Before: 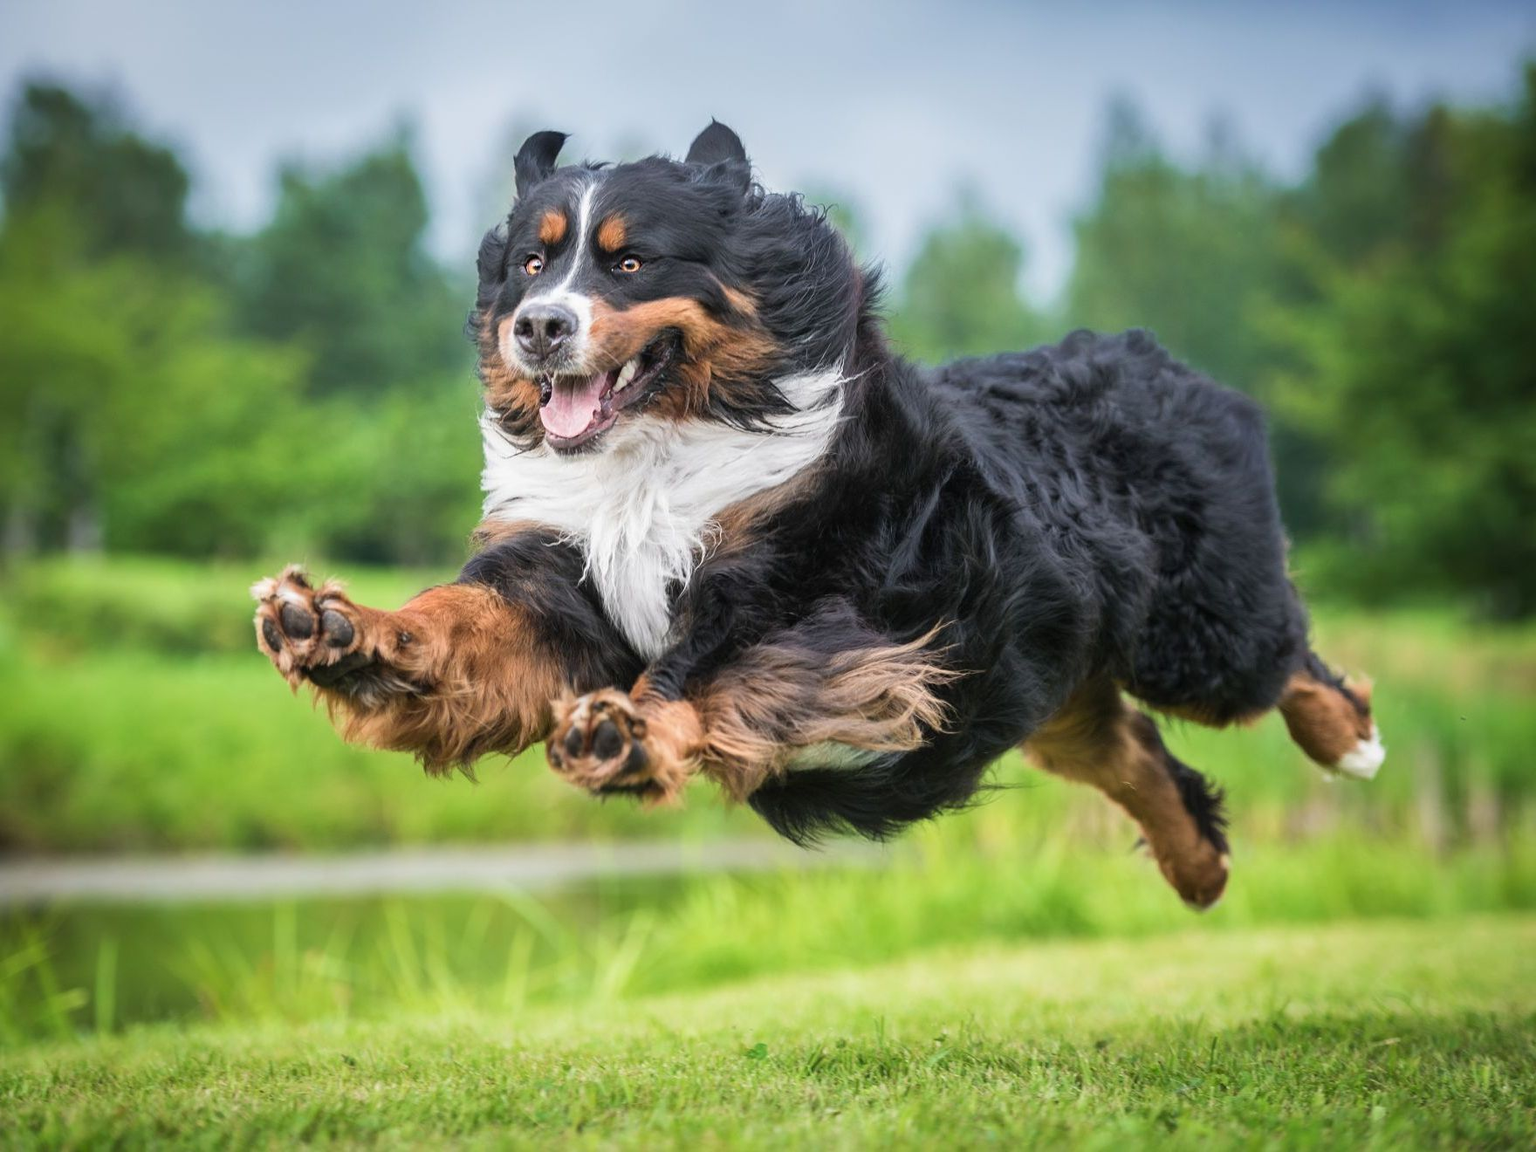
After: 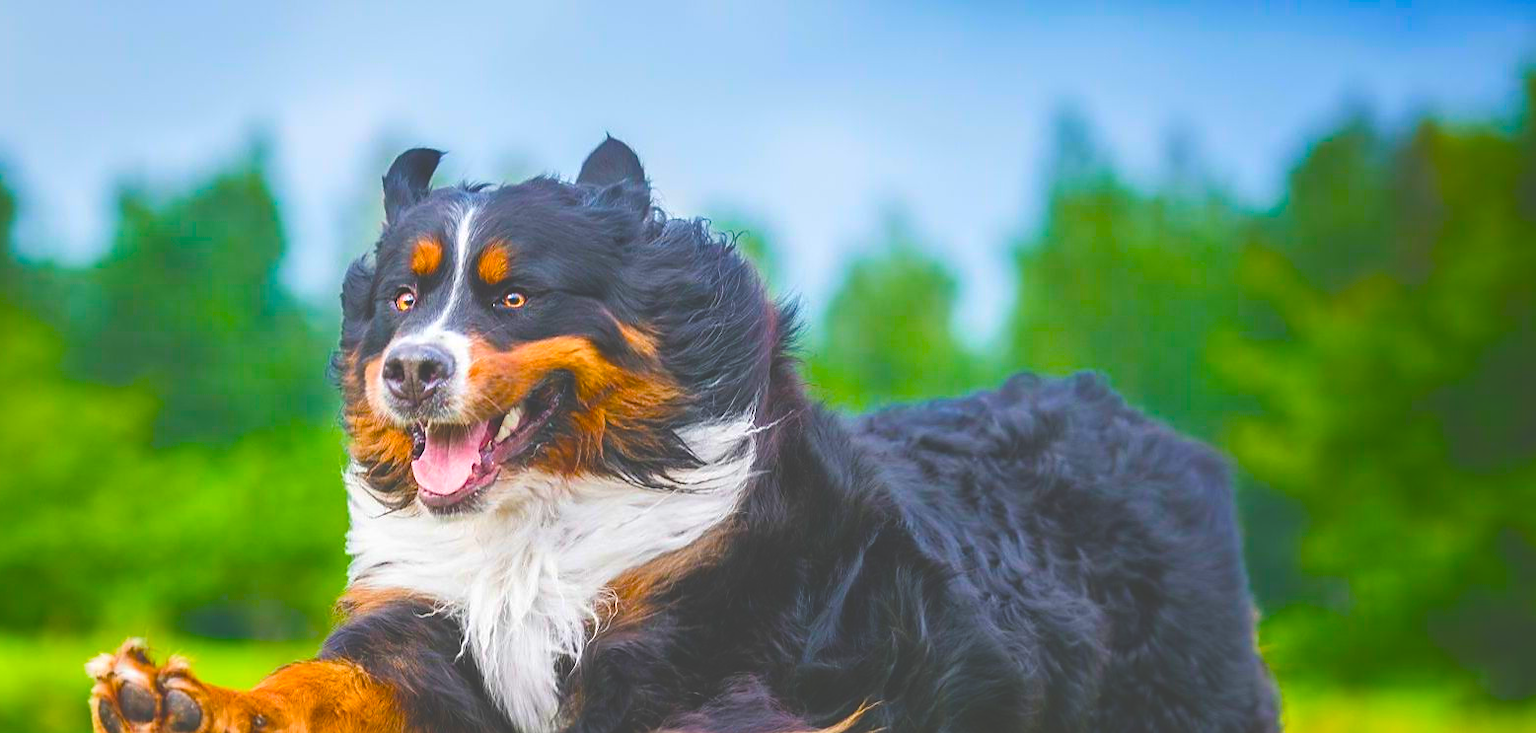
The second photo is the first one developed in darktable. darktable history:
sharpen: radius 1.512, amount 0.363, threshold 1.436
exposure: black level correction -0.041, exposure 0.064 EV, compensate highlight preservation false
crop and rotate: left 11.514%, bottom 43.58%
color balance rgb: linear chroma grading › global chroma 49.474%, perceptual saturation grading › global saturation 35.173%, perceptual saturation grading › highlights -25.114%, perceptual saturation grading › shadows 49.774%, global vibrance 50.565%
